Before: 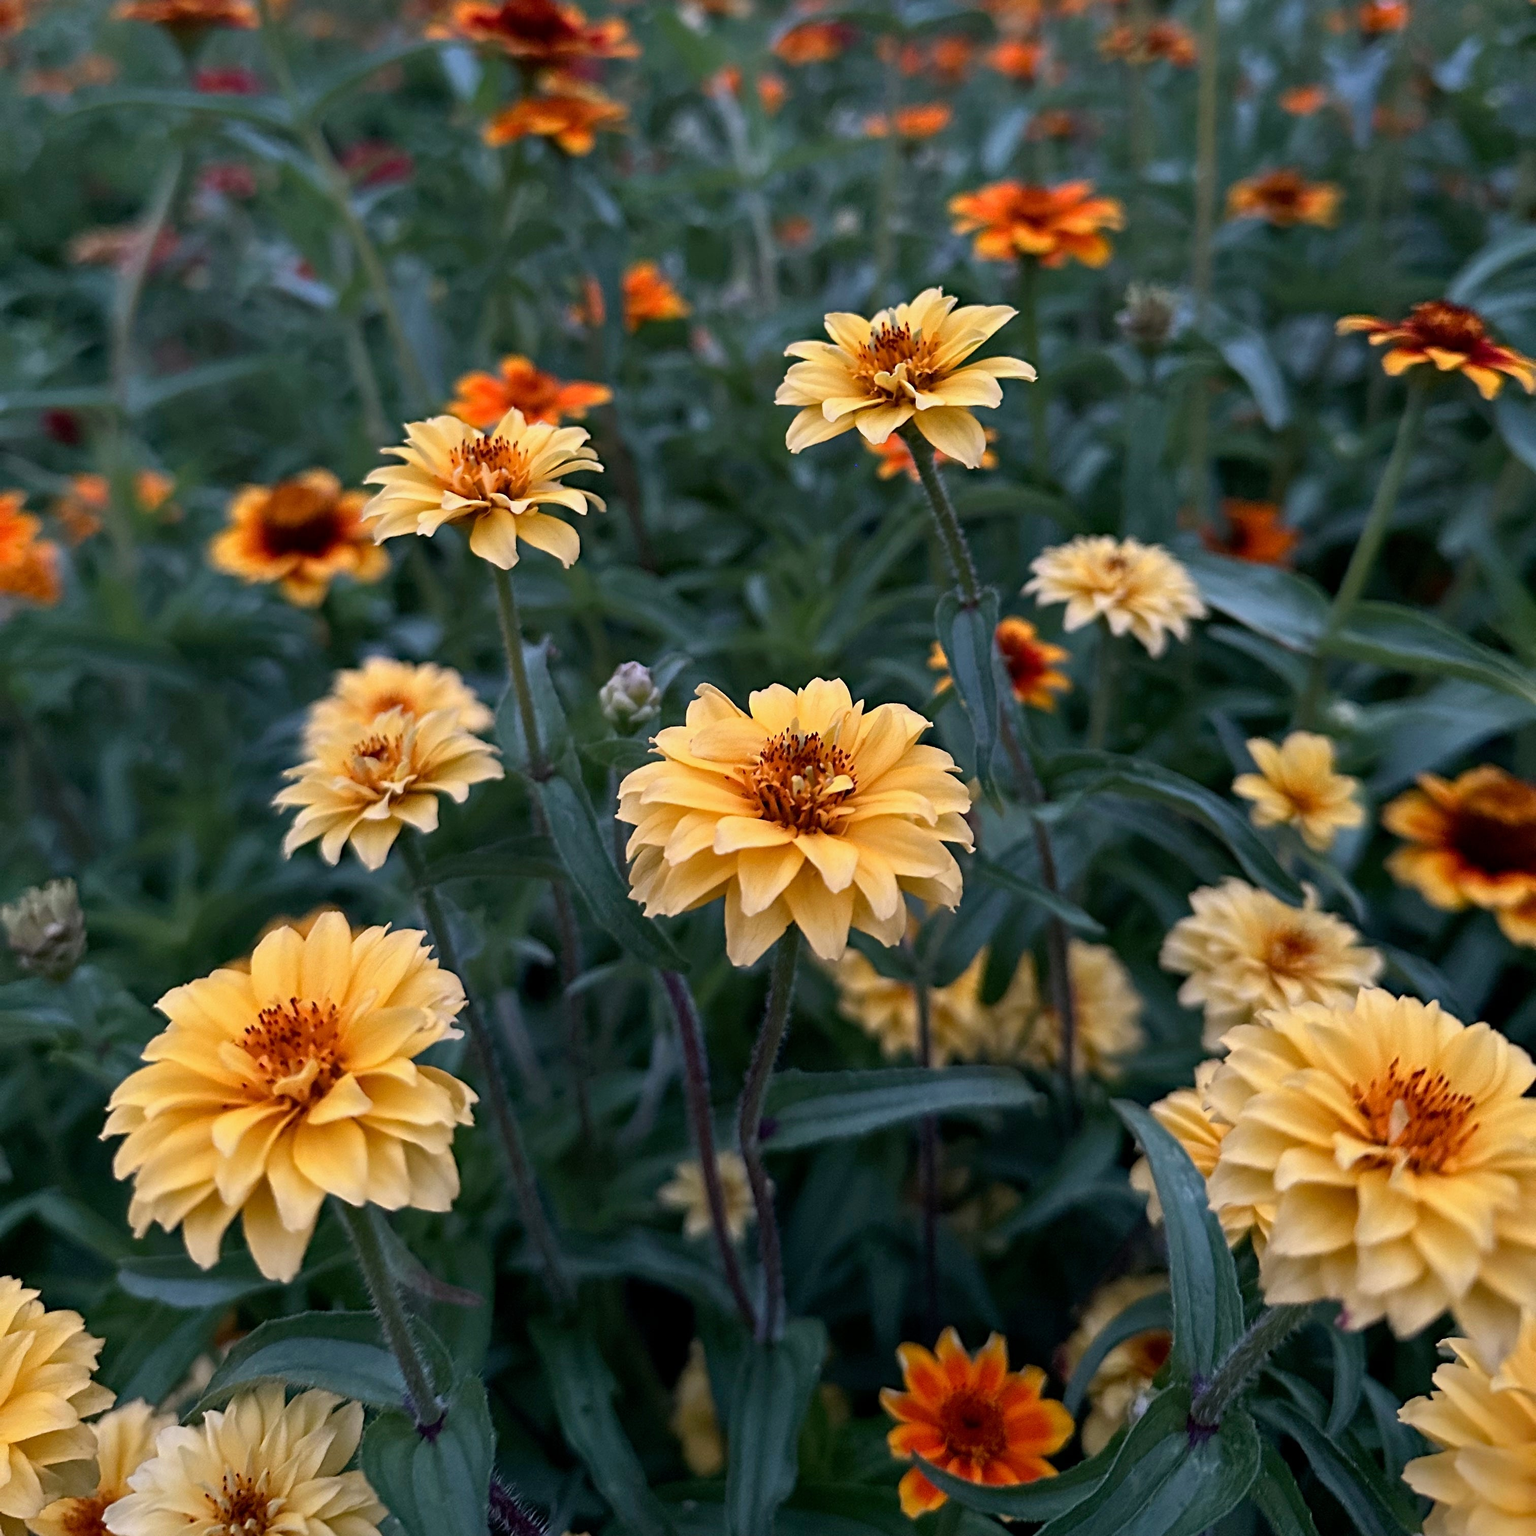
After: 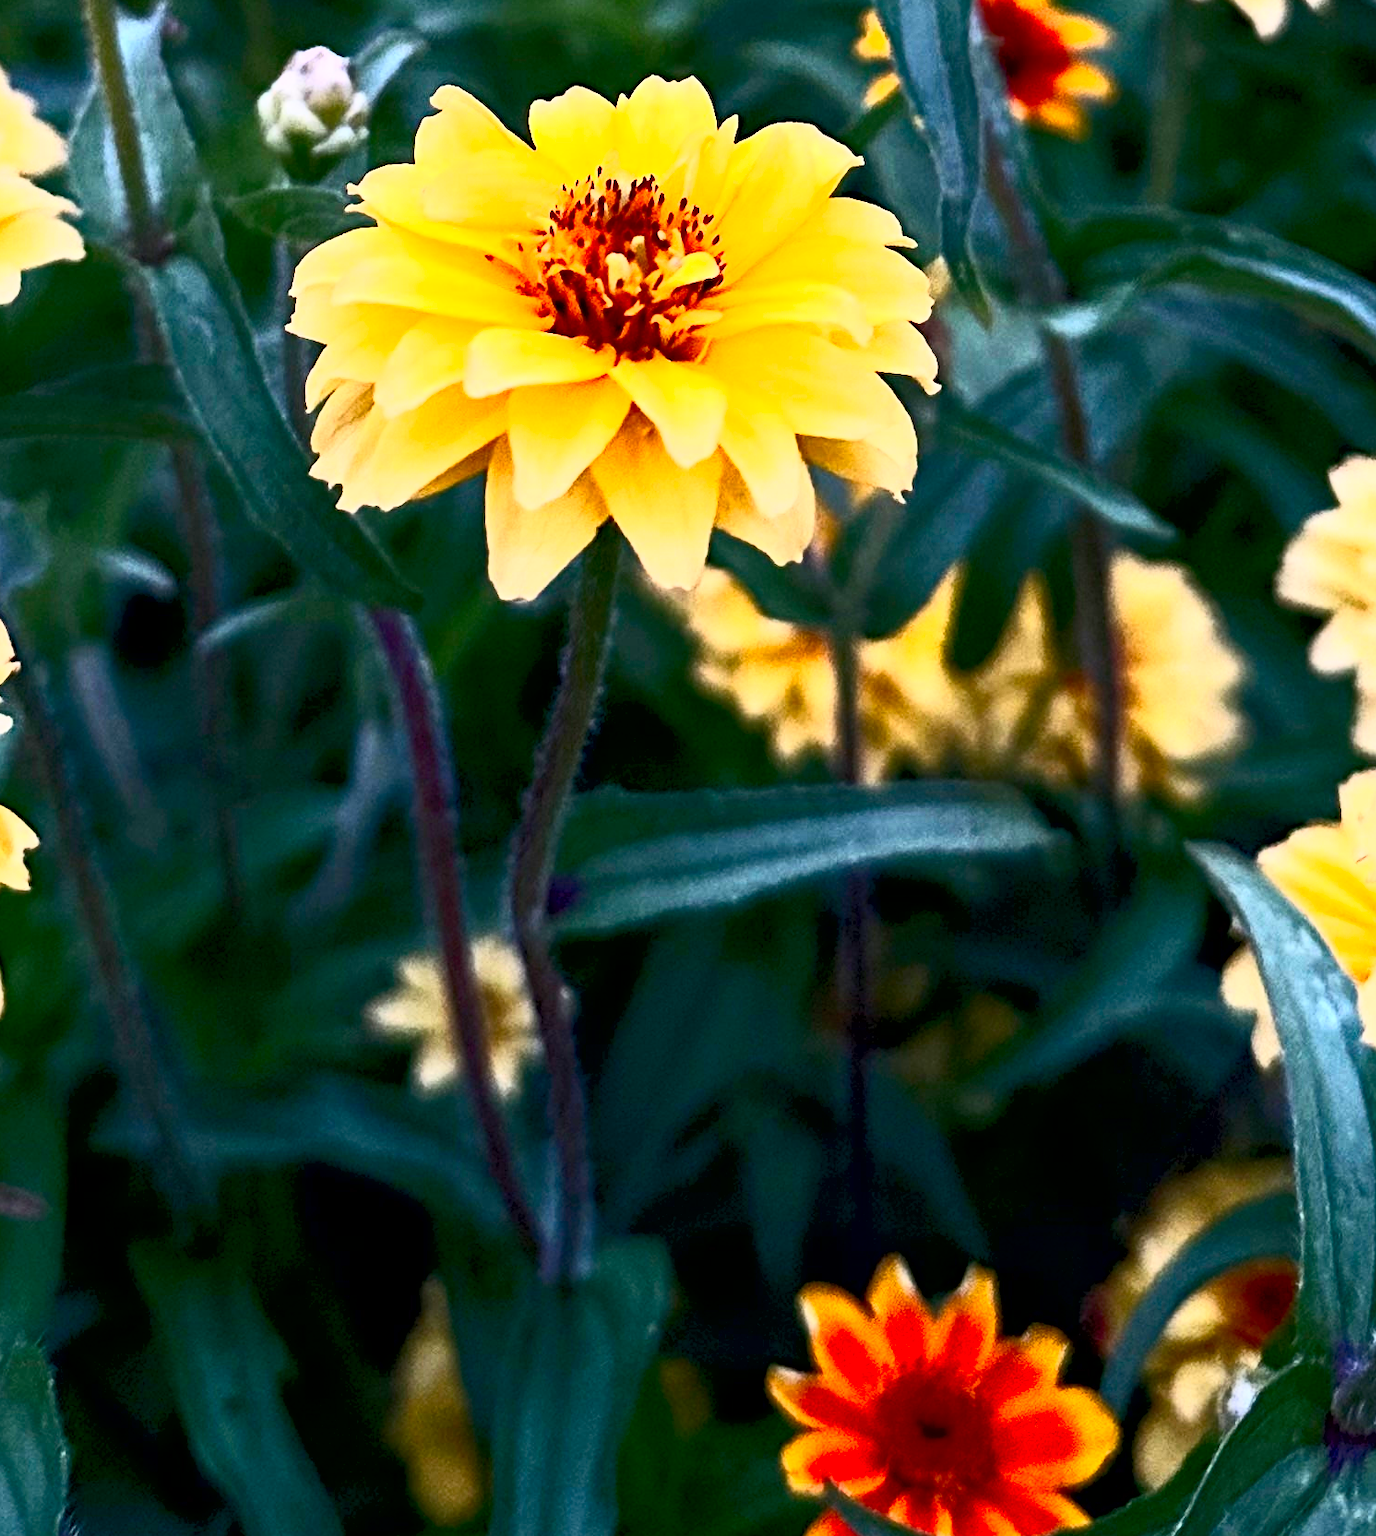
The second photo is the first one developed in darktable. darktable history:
crop: left 29.818%, top 41.432%, right 20.838%, bottom 3.504%
contrast brightness saturation: contrast 0.848, brightness 0.581, saturation 0.571
exposure: black level correction 0.005, exposure 0.415 EV, compensate highlight preservation false
